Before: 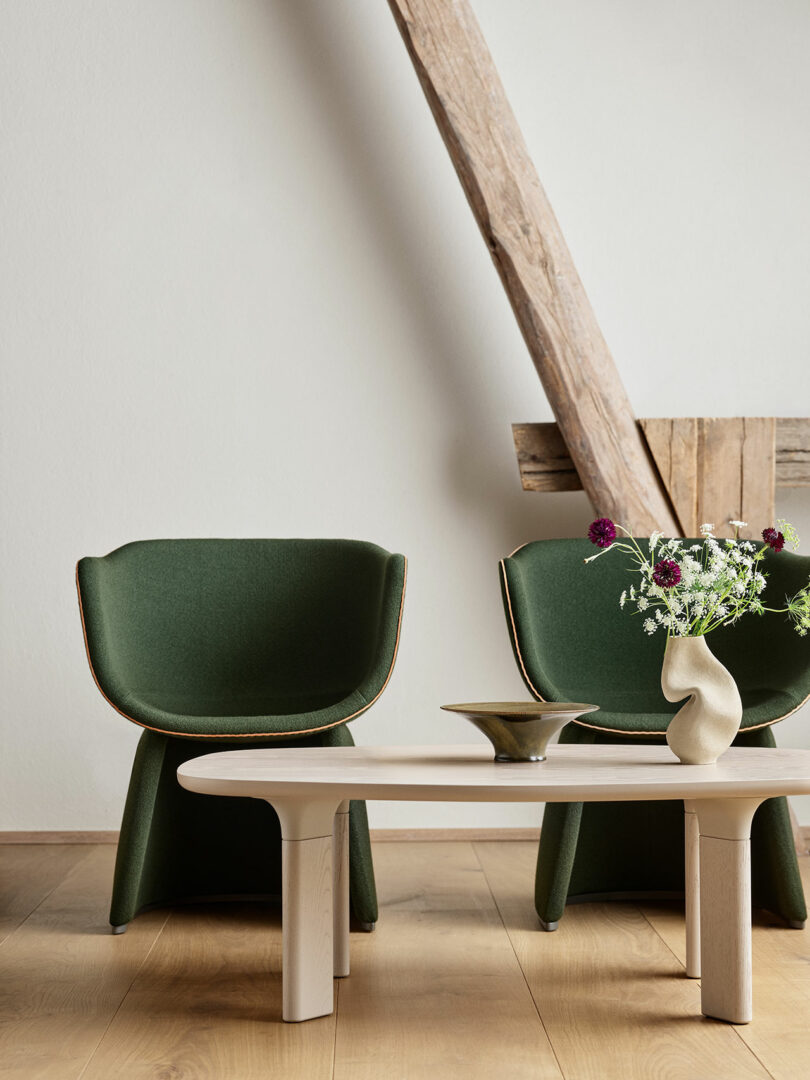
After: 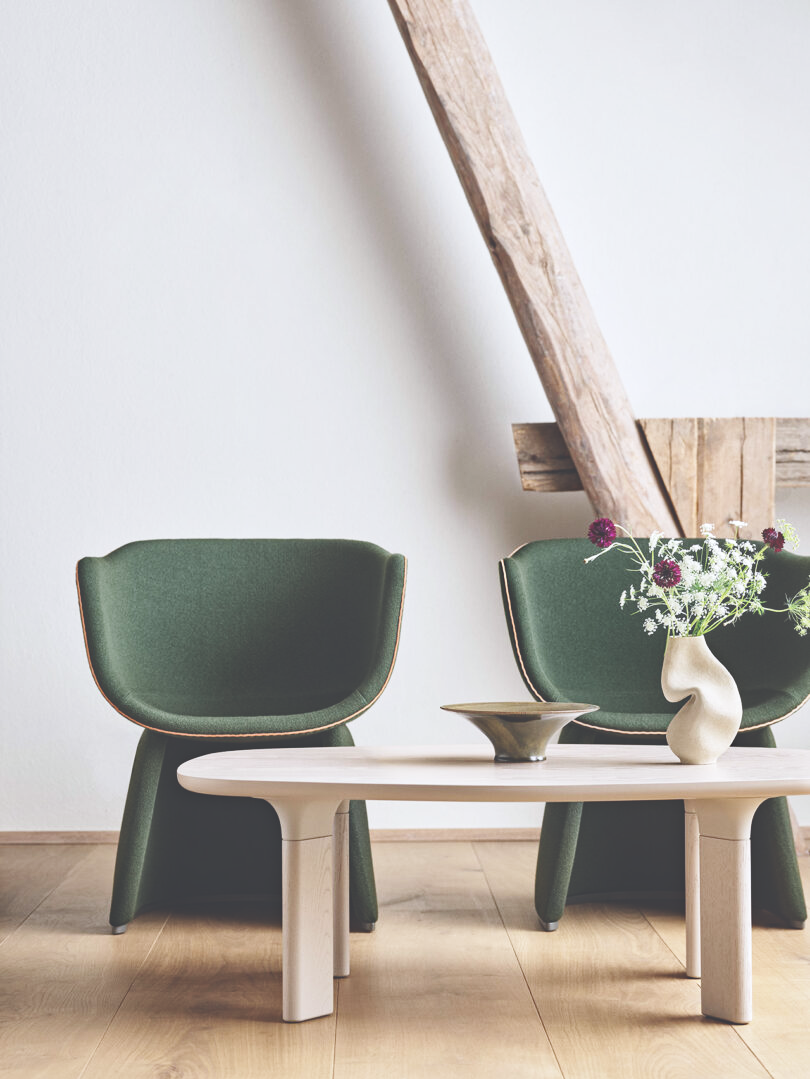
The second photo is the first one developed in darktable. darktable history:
tone equalizer: edges refinement/feathering 500, mask exposure compensation -1.57 EV, preserve details no
base curve: curves: ch0 [(0, 0) (0.204, 0.334) (0.55, 0.733) (1, 1)], preserve colors none
exposure: black level correction -0.031, compensate highlight preservation false
haze removal: compatibility mode true, adaptive false
color calibration: illuminant as shot in camera, x 0.358, y 0.373, temperature 4628.91 K
crop: bottom 0.052%
local contrast: mode bilateral grid, contrast 21, coarseness 49, detail 119%, midtone range 0.2
contrast brightness saturation: saturation -0.047
